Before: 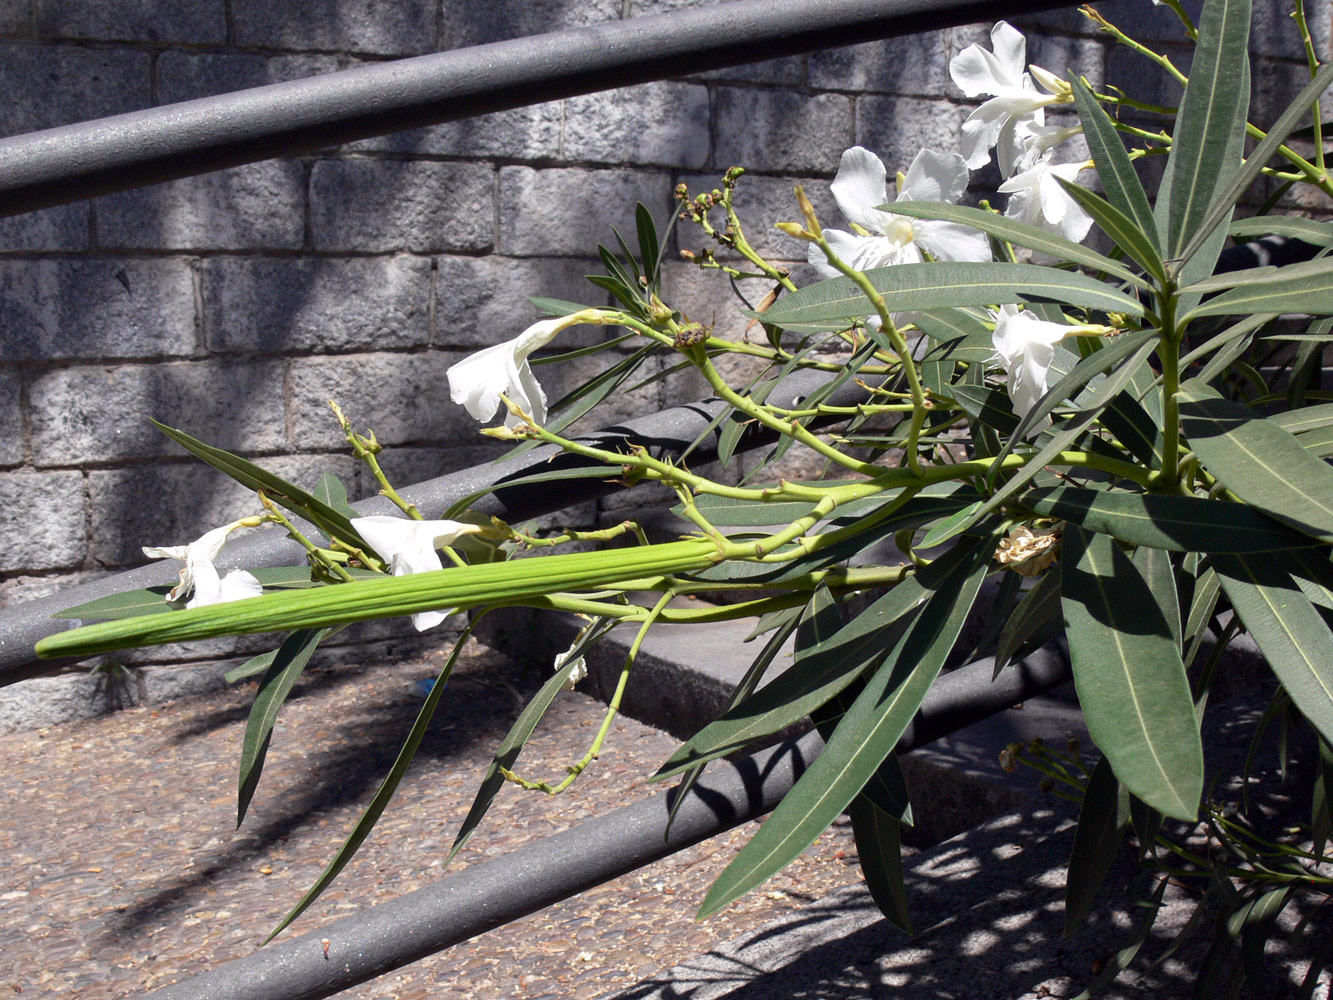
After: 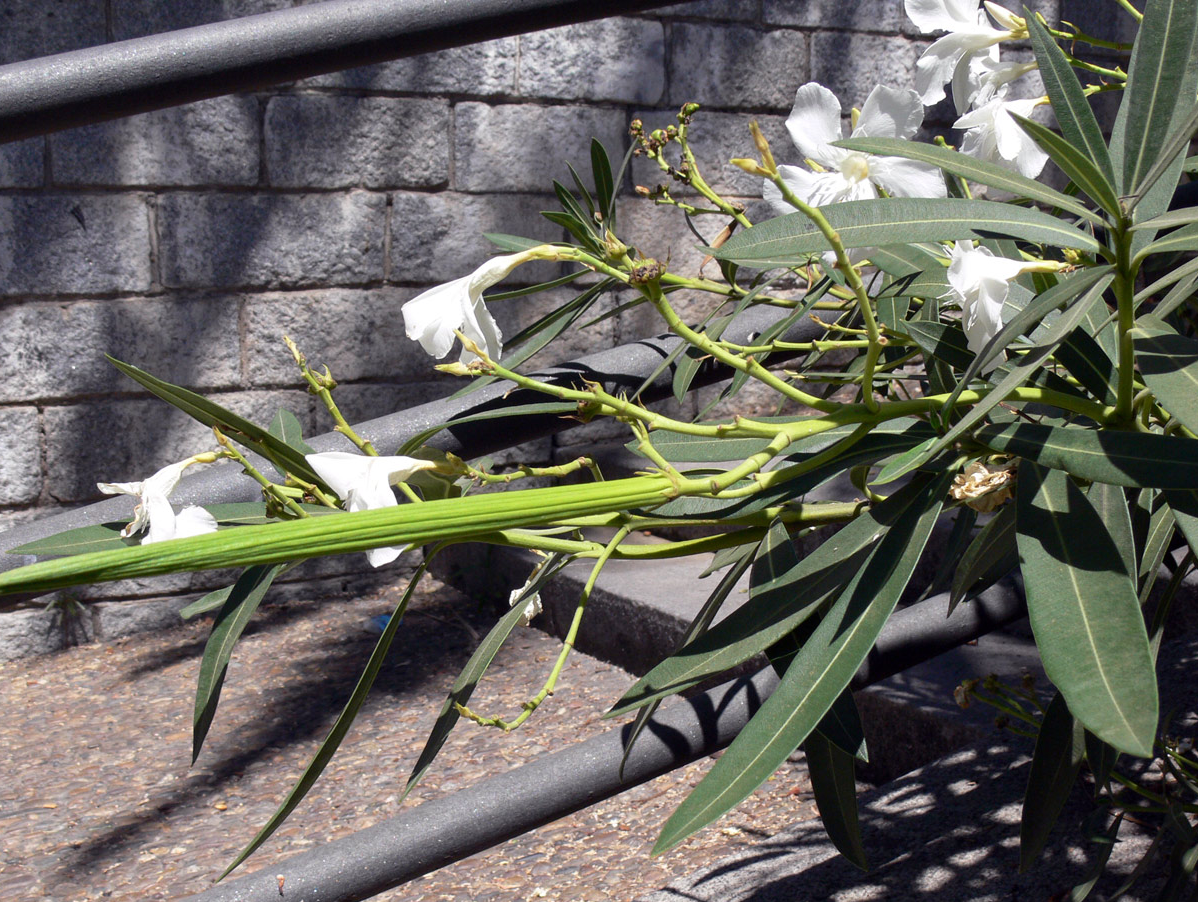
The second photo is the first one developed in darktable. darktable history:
crop: left 3.42%, top 6.433%, right 6.633%, bottom 3.276%
